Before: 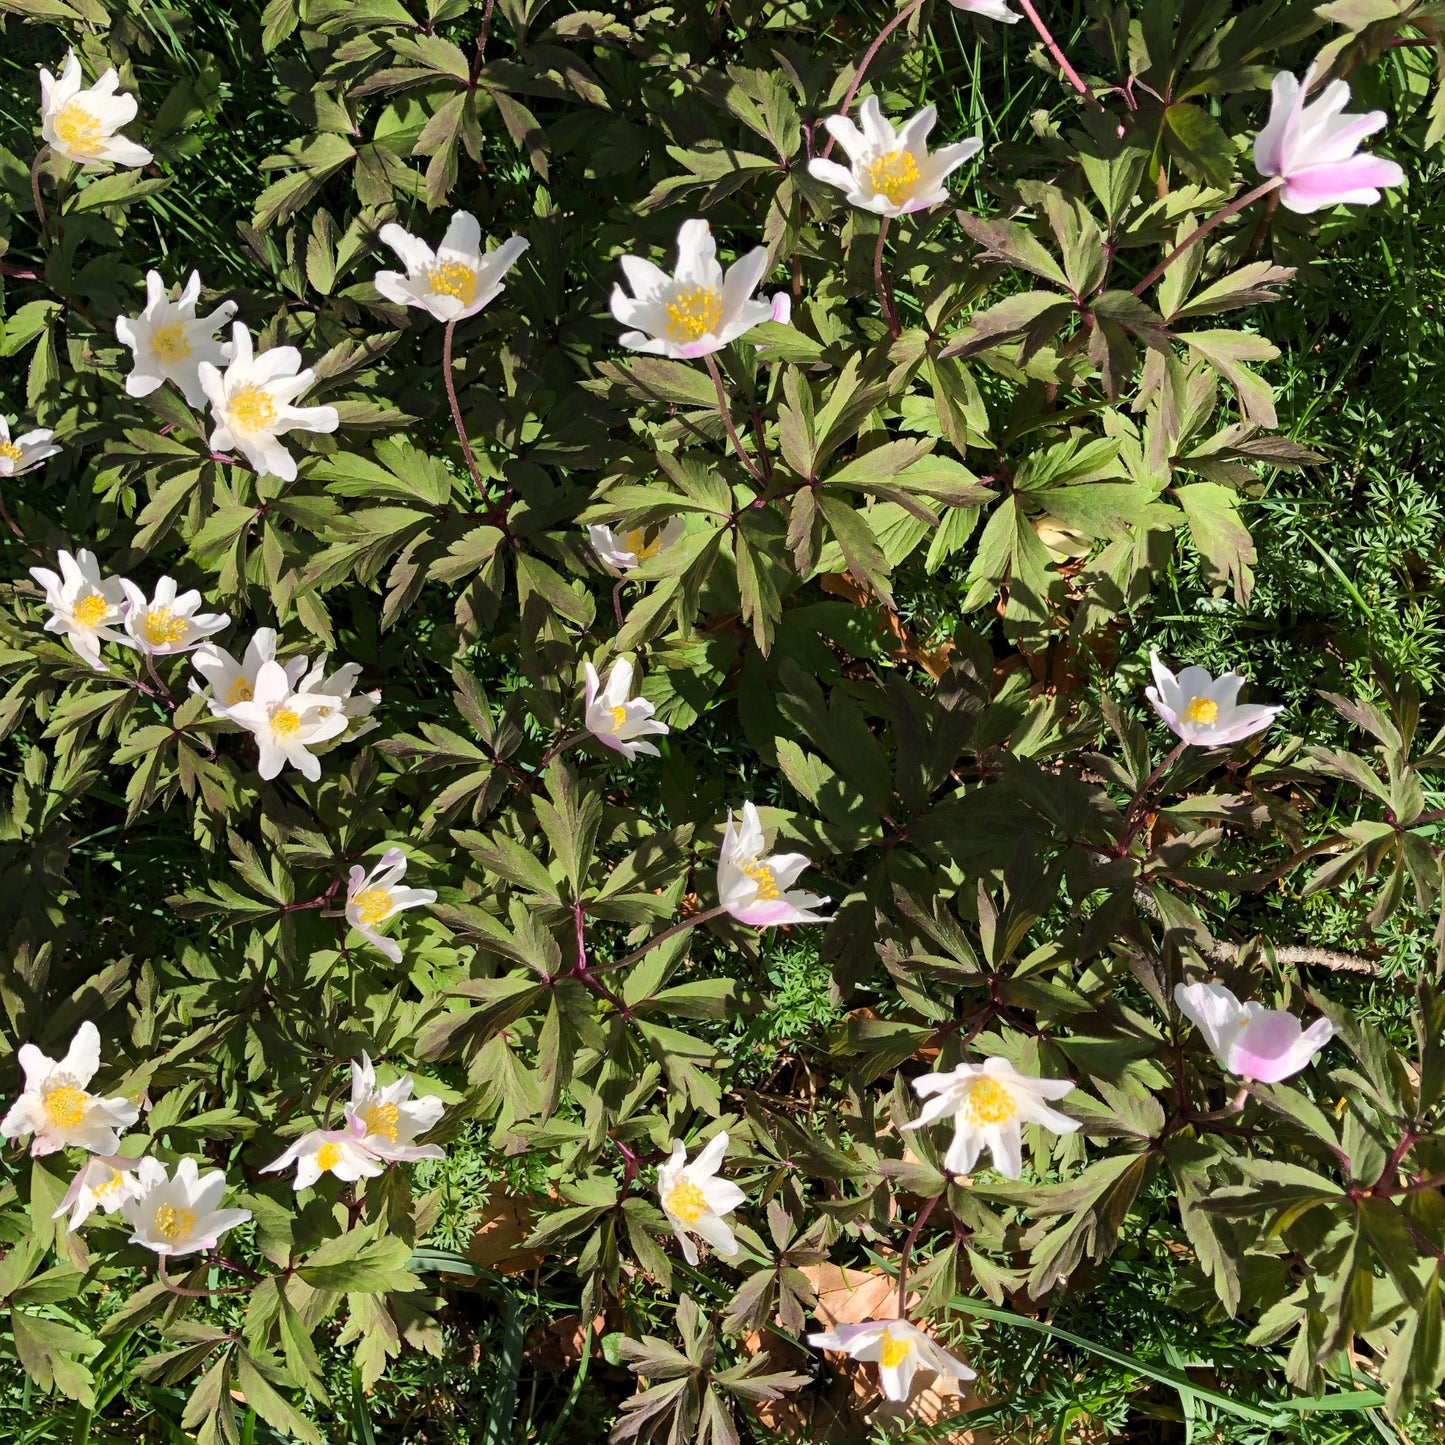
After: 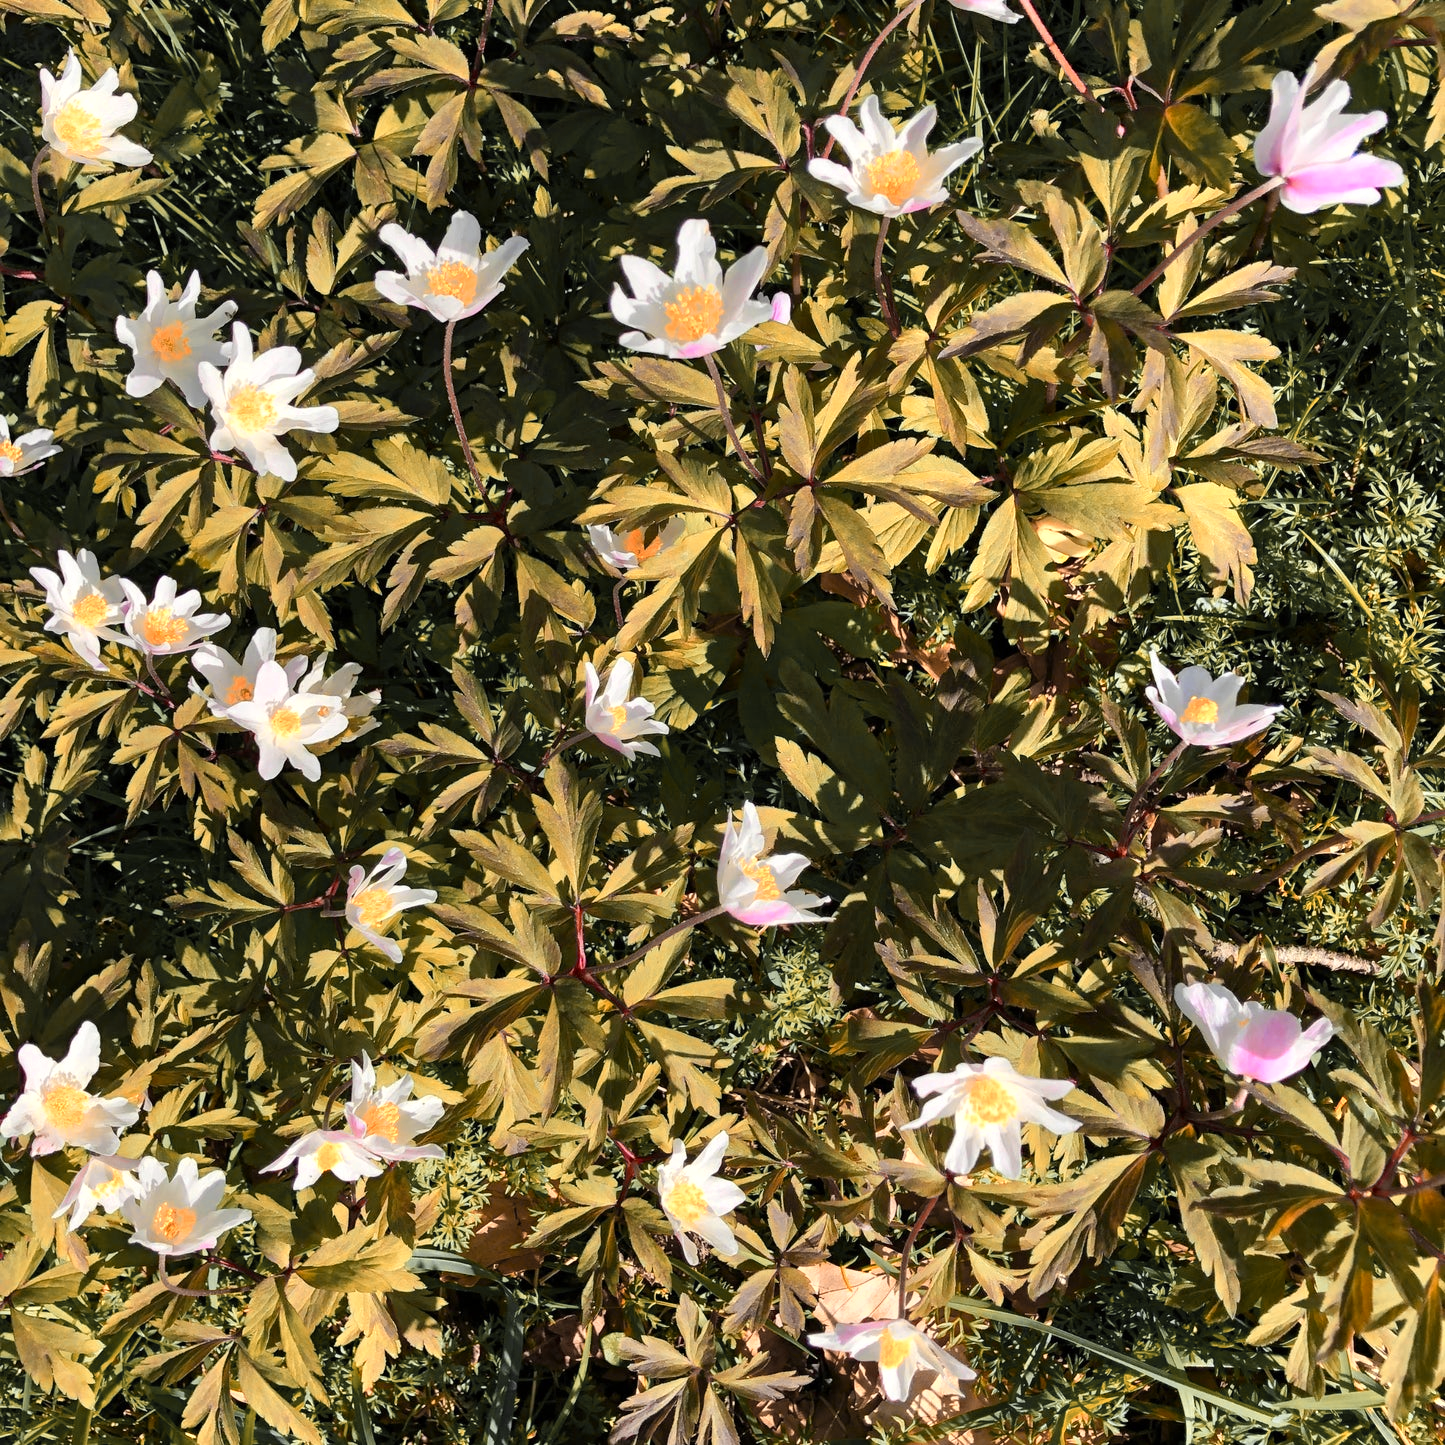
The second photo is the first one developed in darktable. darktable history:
shadows and highlights: shadows 37.33, highlights -28, soften with gaussian
color zones: curves: ch0 [(0.009, 0.528) (0.136, 0.6) (0.255, 0.586) (0.39, 0.528) (0.522, 0.584) (0.686, 0.736) (0.849, 0.561)]; ch1 [(0.045, 0.781) (0.14, 0.416) (0.257, 0.695) (0.442, 0.032) (0.738, 0.338) (0.818, 0.632) (0.891, 0.741) (1, 0.704)]; ch2 [(0, 0.667) (0.141, 0.52) (0.26, 0.37) (0.474, 0.432) (0.743, 0.286)]
